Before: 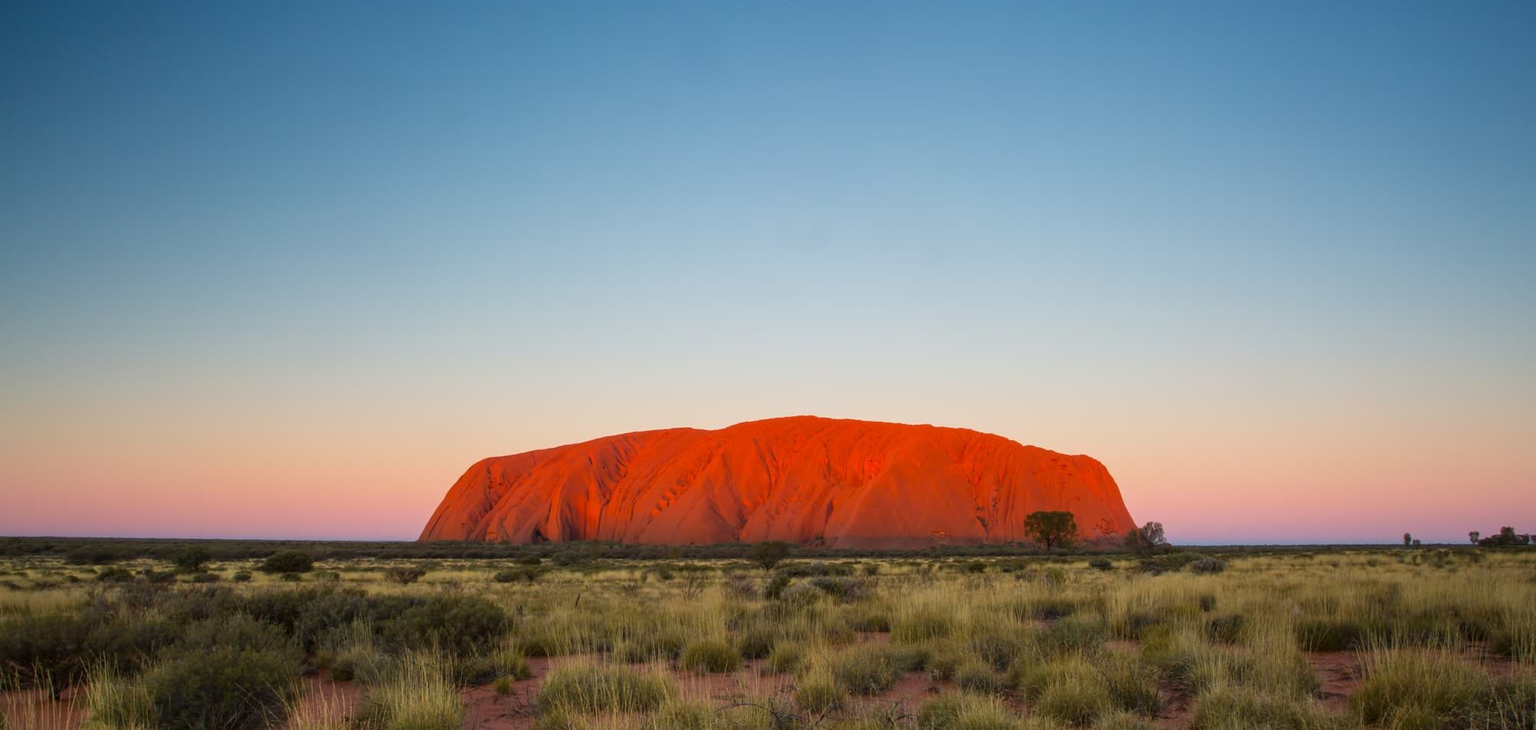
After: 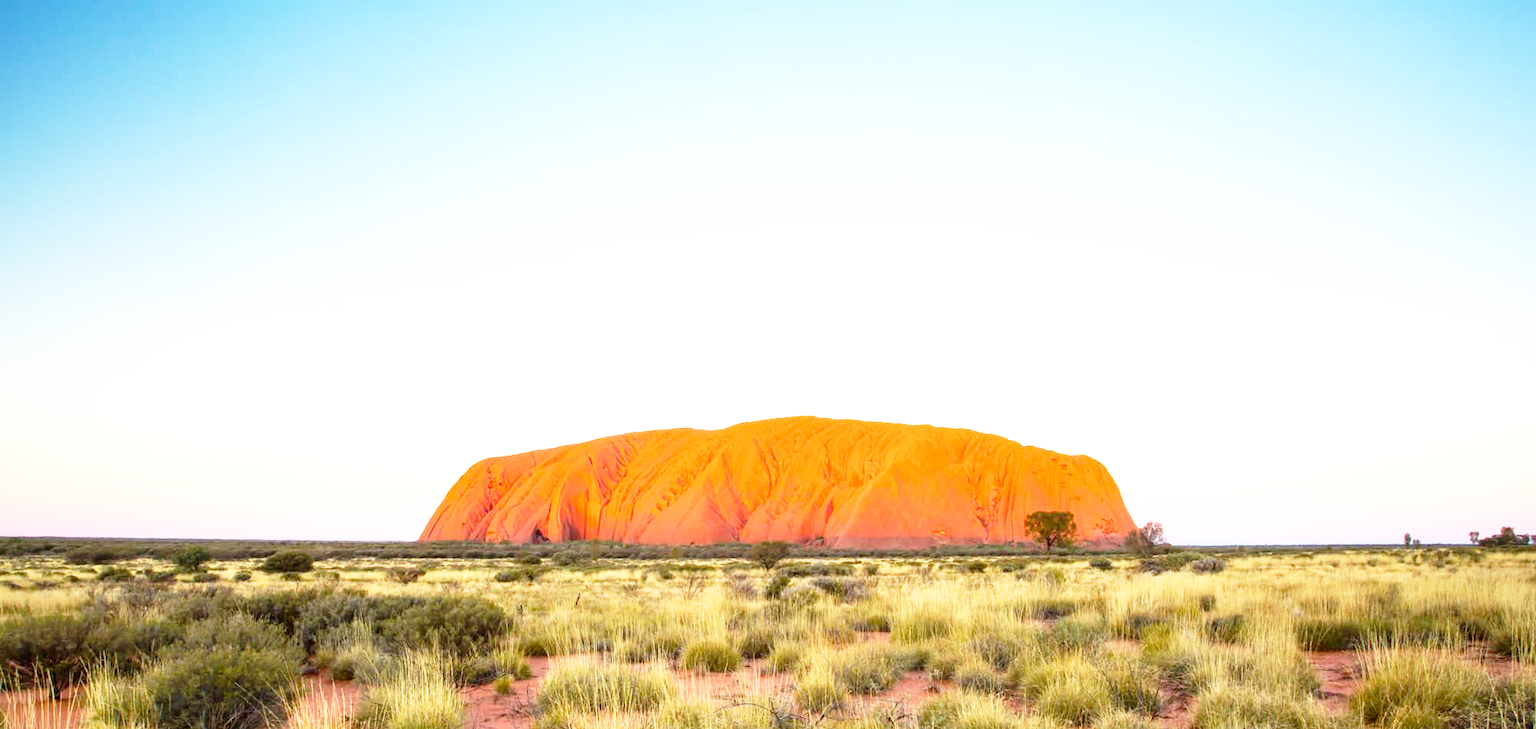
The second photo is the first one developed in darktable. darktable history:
exposure: black level correction 0, exposure 1.2 EV, compensate exposure bias true, compensate highlight preservation false
base curve: curves: ch0 [(0, 0) (0.012, 0.01) (0.073, 0.168) (0.31, 0.711) (0.645, 0.957) (1, 1)], preserve colors none
